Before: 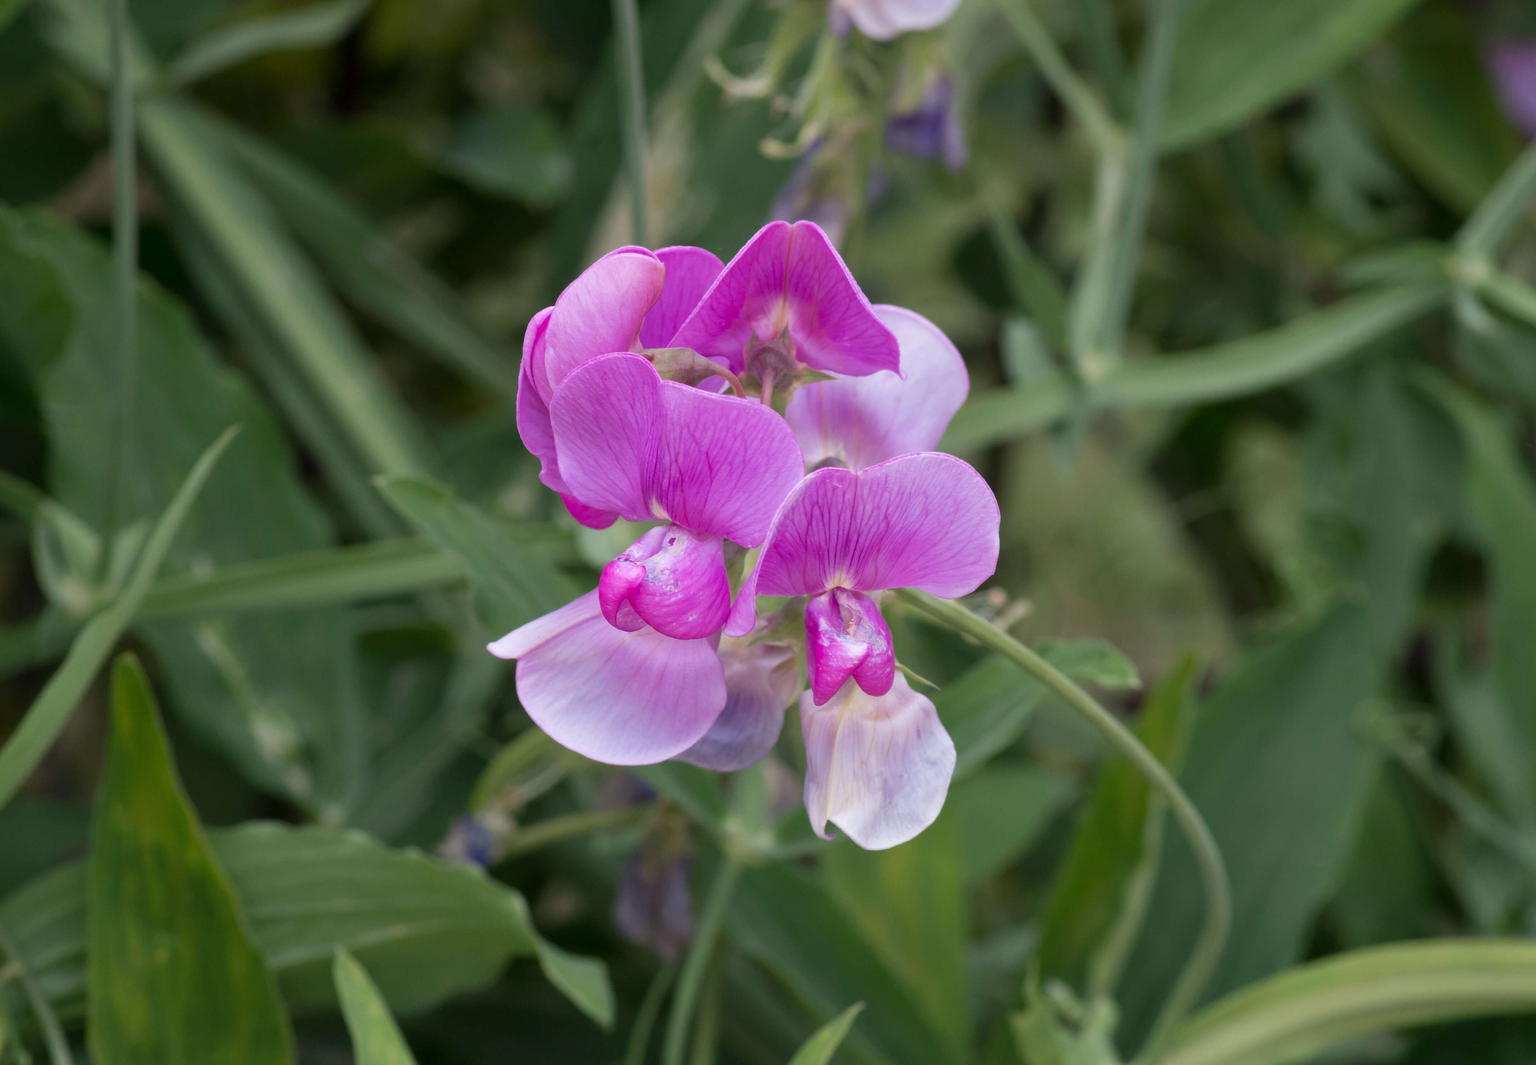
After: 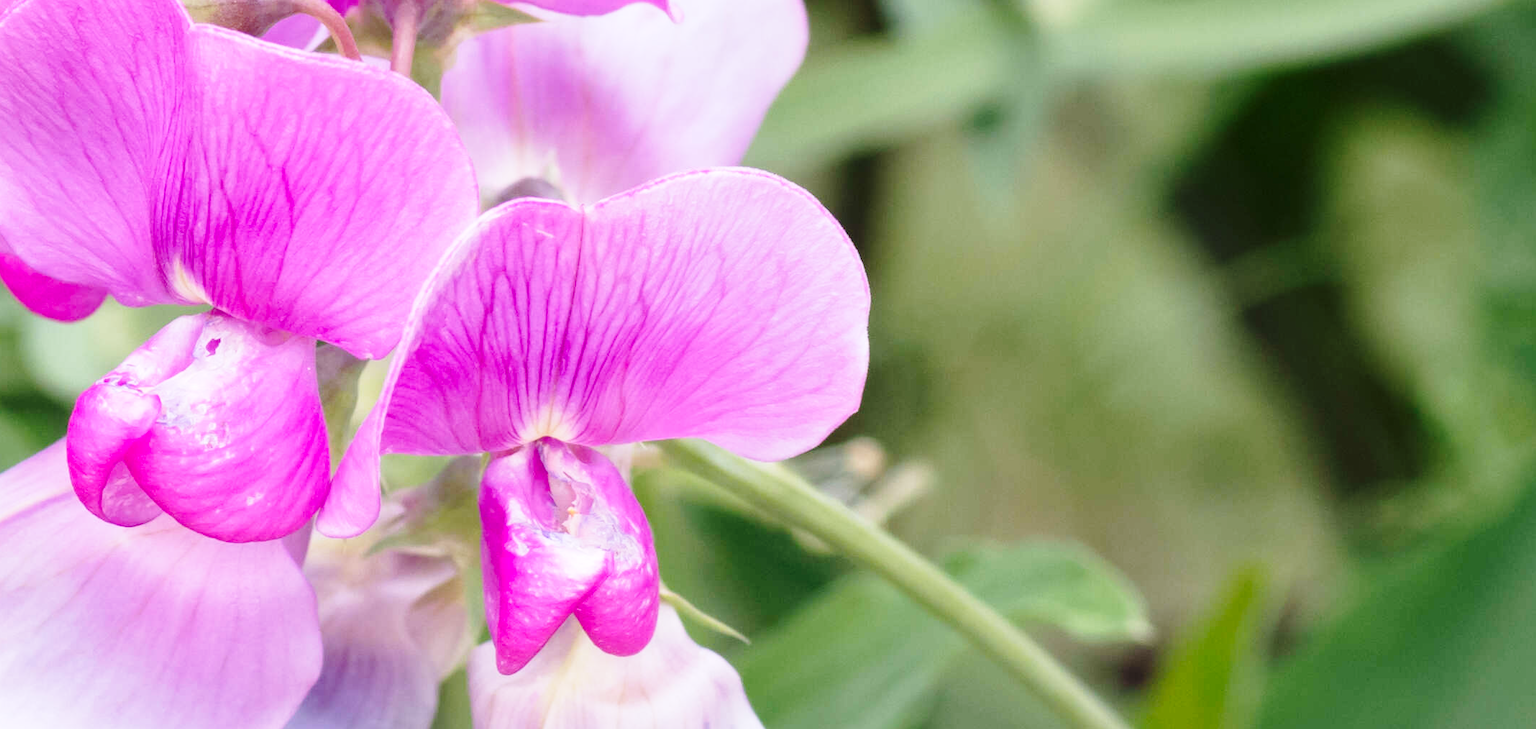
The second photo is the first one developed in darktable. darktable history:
exposure: exposure 0.209 EV, compensate highlight preservation false
crop: left 36.823%, top 34.599%, right 13.199%, bottom 31.156%
base curve: curves: ch0 [(0, 0) (0.028, 0.03) (0.121, 0.232) (0.46, 0.748) (0.859, 0.968) (1, 1)], preserve colors none
